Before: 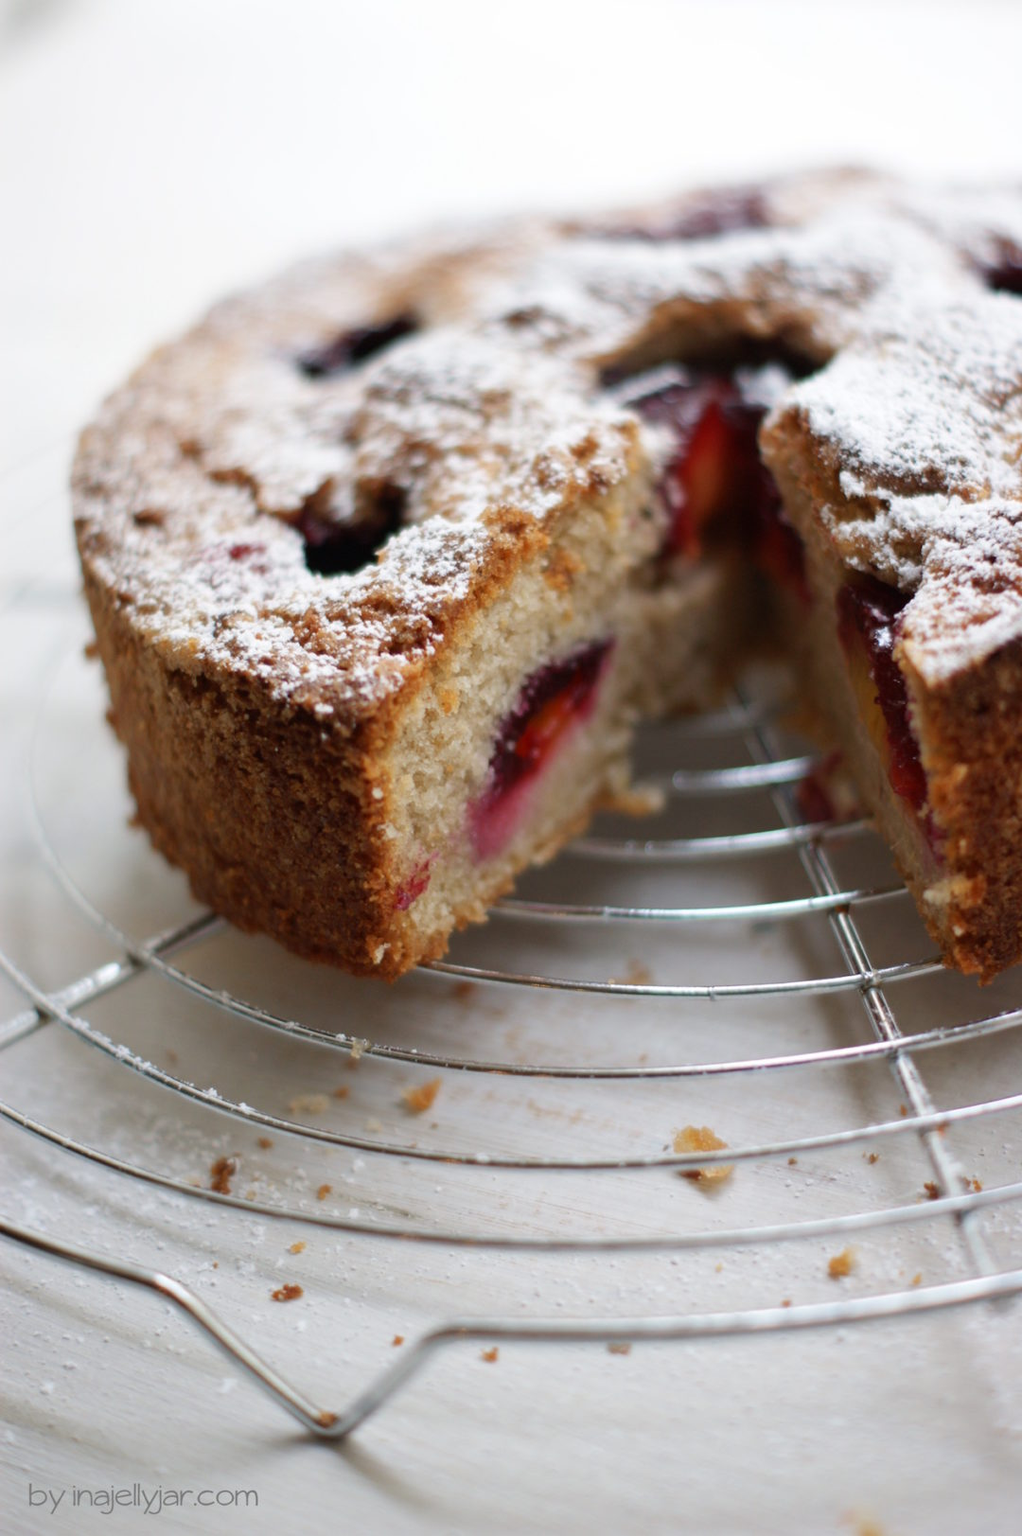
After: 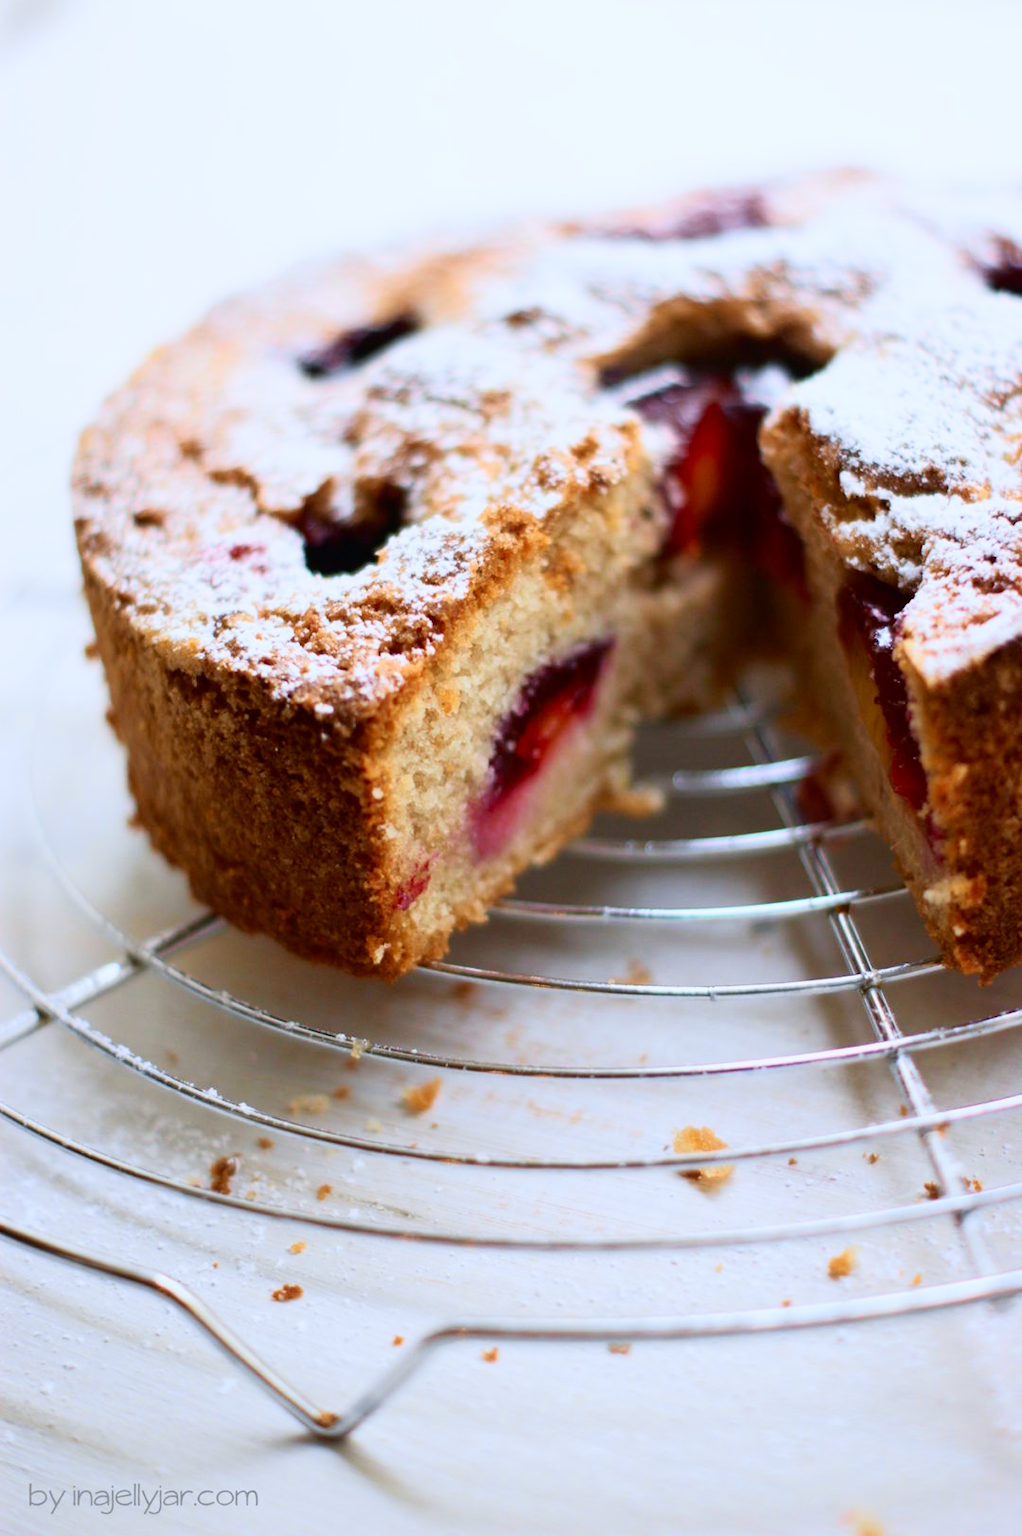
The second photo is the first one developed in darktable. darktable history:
tone equalizer: on, module defaults
tone curve: curves: ch0 [(0, 0) (0.091, 0.075) (0.389, 0.441) (0.696, 0.808) (0.844, 0.908) (0.909, 0.942) (1, 0.973)]; ch1 [(0, 0) (0.437, 0.404) (0.48, 0.486) (0.5, 0.5) (0.529, 0.556) (0.58, 0.606) (0.616, 0.654) (1, 1)]; ch2 [(0, 0) (0.442, 0.415) (0.5, 0.5) (0.535, 0.567) (0.585, 0.632) (1, 1)], color space Lab, independent channels, preserve colors none
white balance: red 0.974, blue 1.044
